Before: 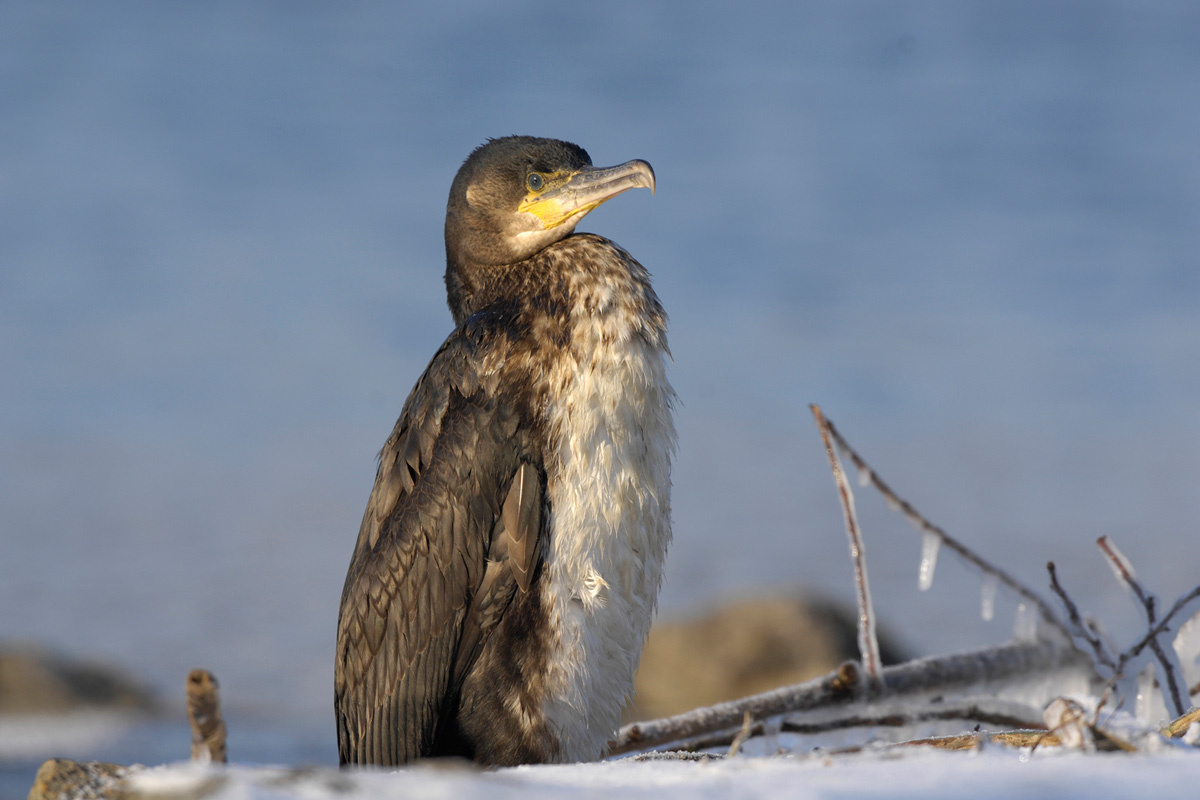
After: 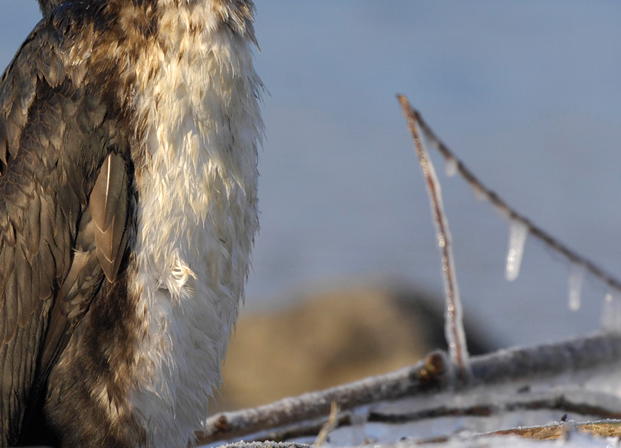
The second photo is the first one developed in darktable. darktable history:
color balance rgb: perceptual saturation grading › global saturation 3.7%, global vibrance 5.56%, contrast 3.24%
crop: left 34.479%, top 38.822%, right 13.718%, bottom 5.172%
